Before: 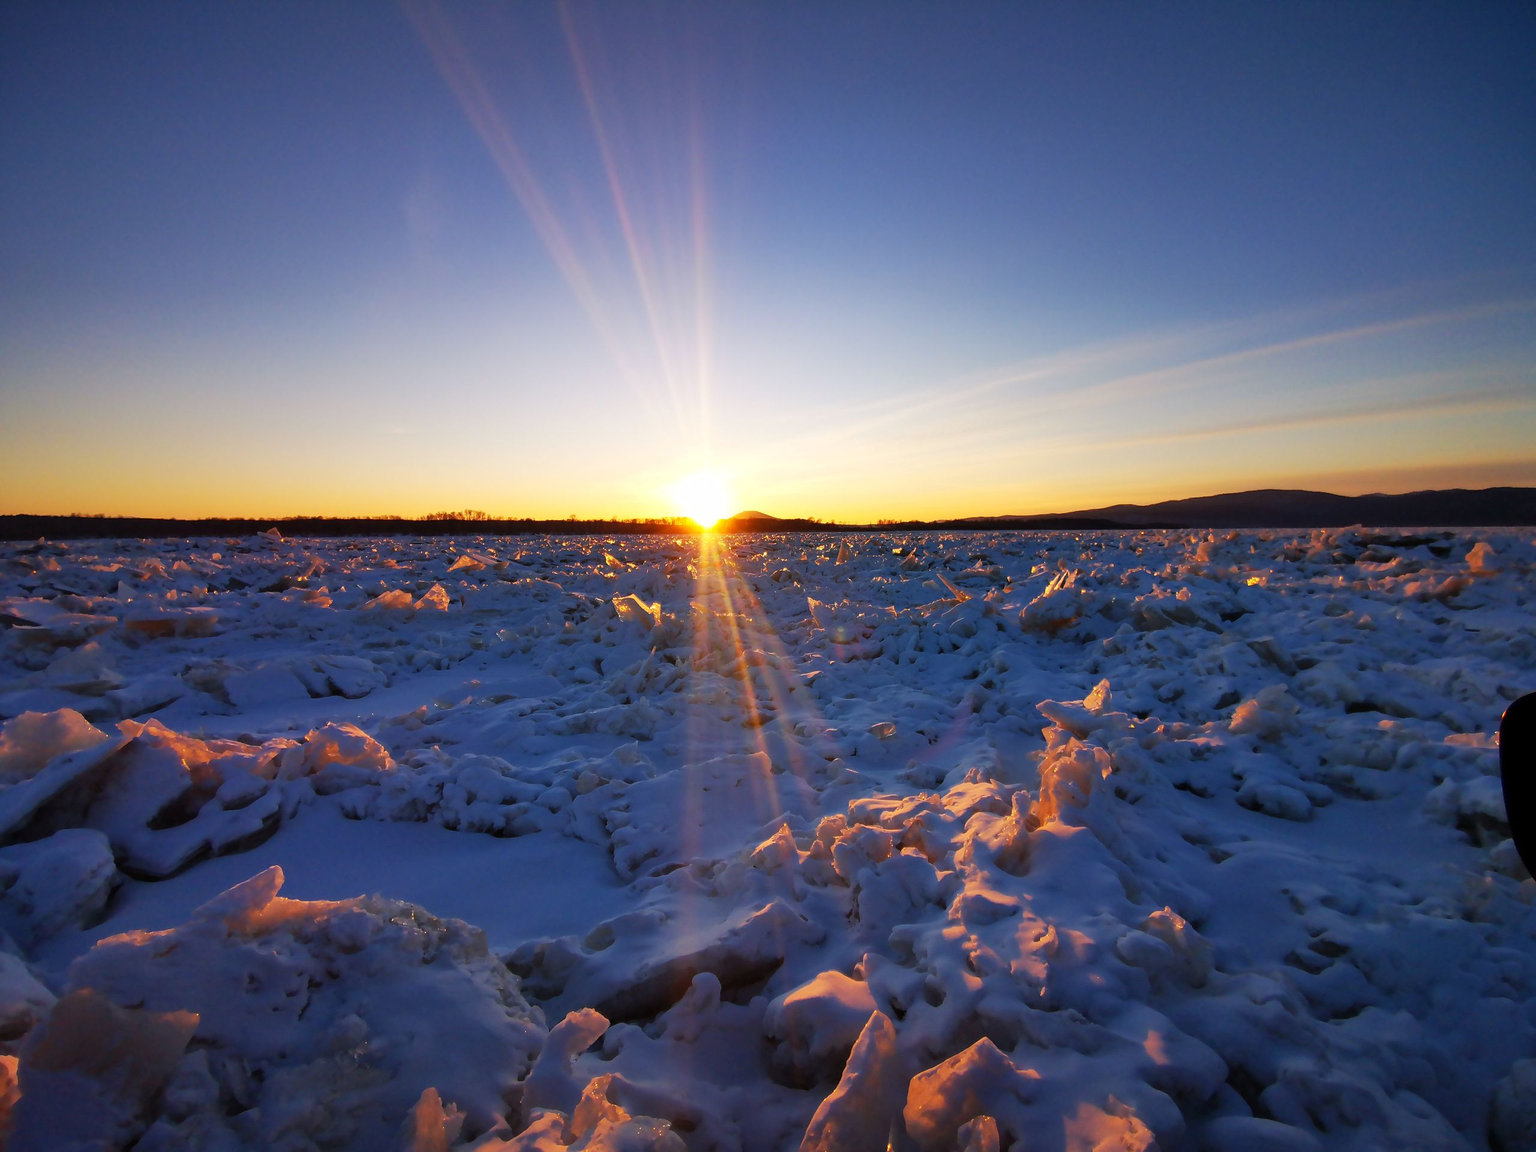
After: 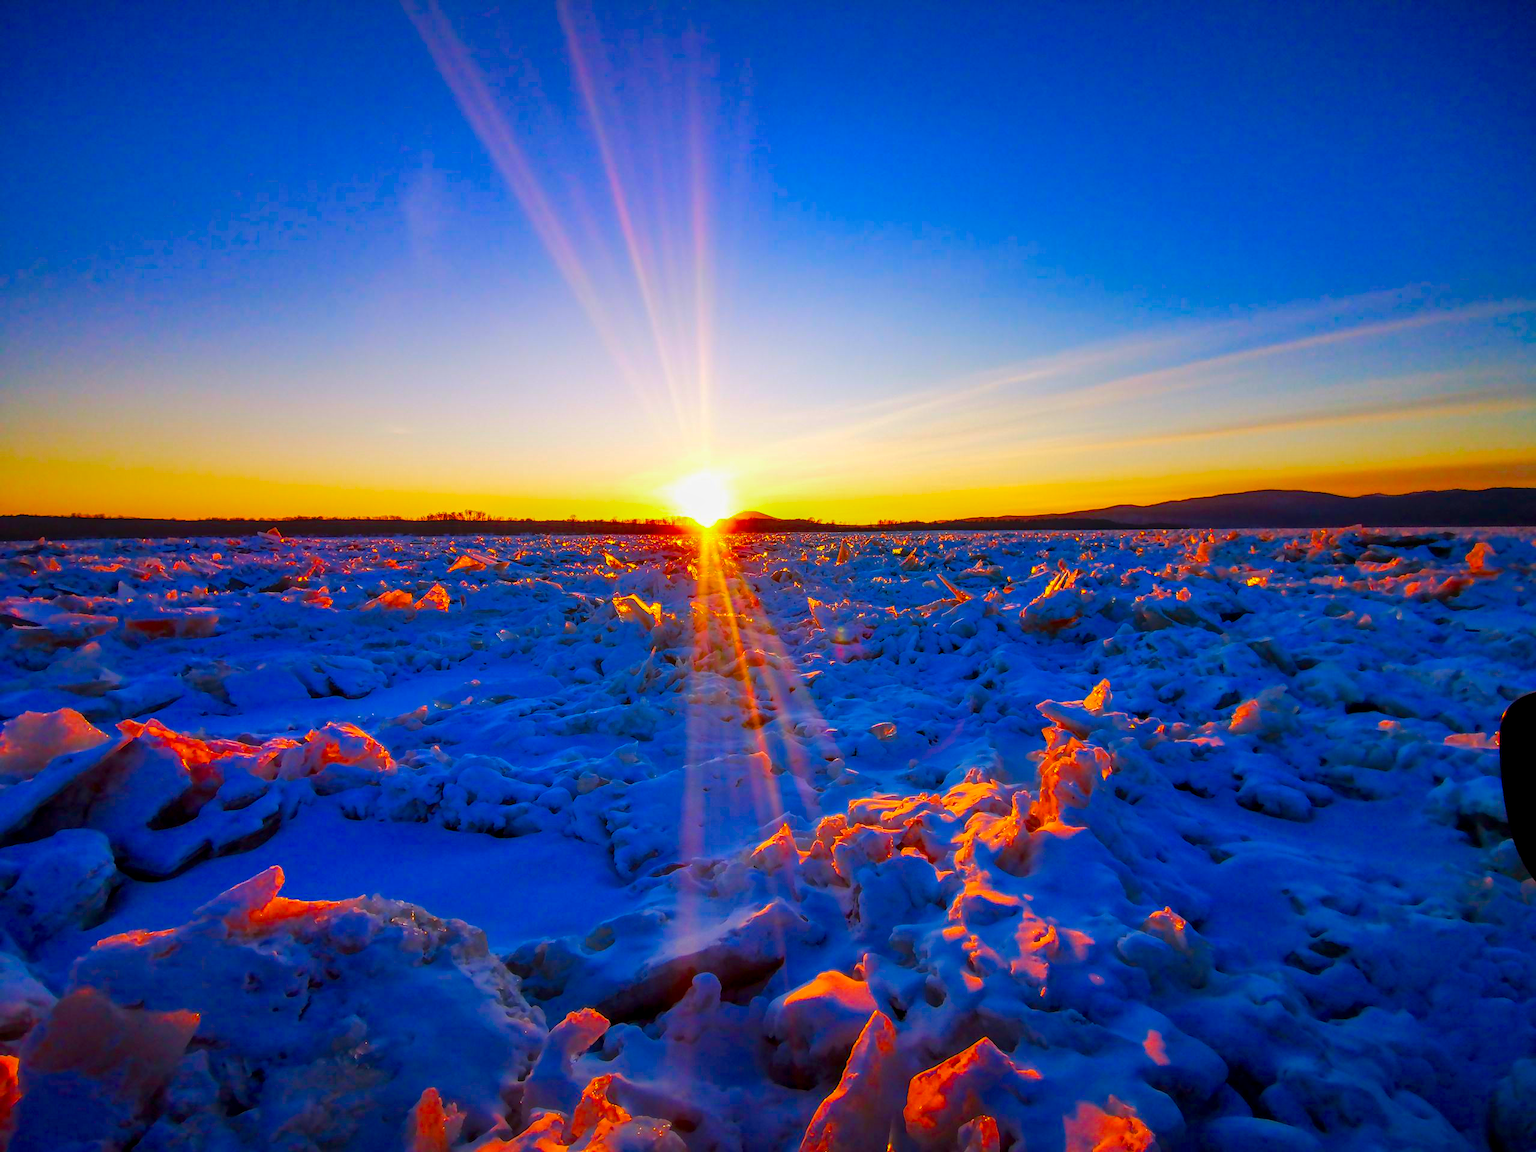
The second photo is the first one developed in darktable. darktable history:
color balance rgb: shadows lift › hue 84.5°, power › hue 328.83°, linear chroma grading › global chroma 14.727%, perceptual saturation grading › global saturation 20%, perceptual saturation grading › highlights 2.674%, perceptual saturation grading › shadows 49.748%, global vibrance 24.357%
local contrast: highlights 3%, shadows 7%, detail 133%
contrast brightness saturation: brightness -0.022, saturation 0.367
